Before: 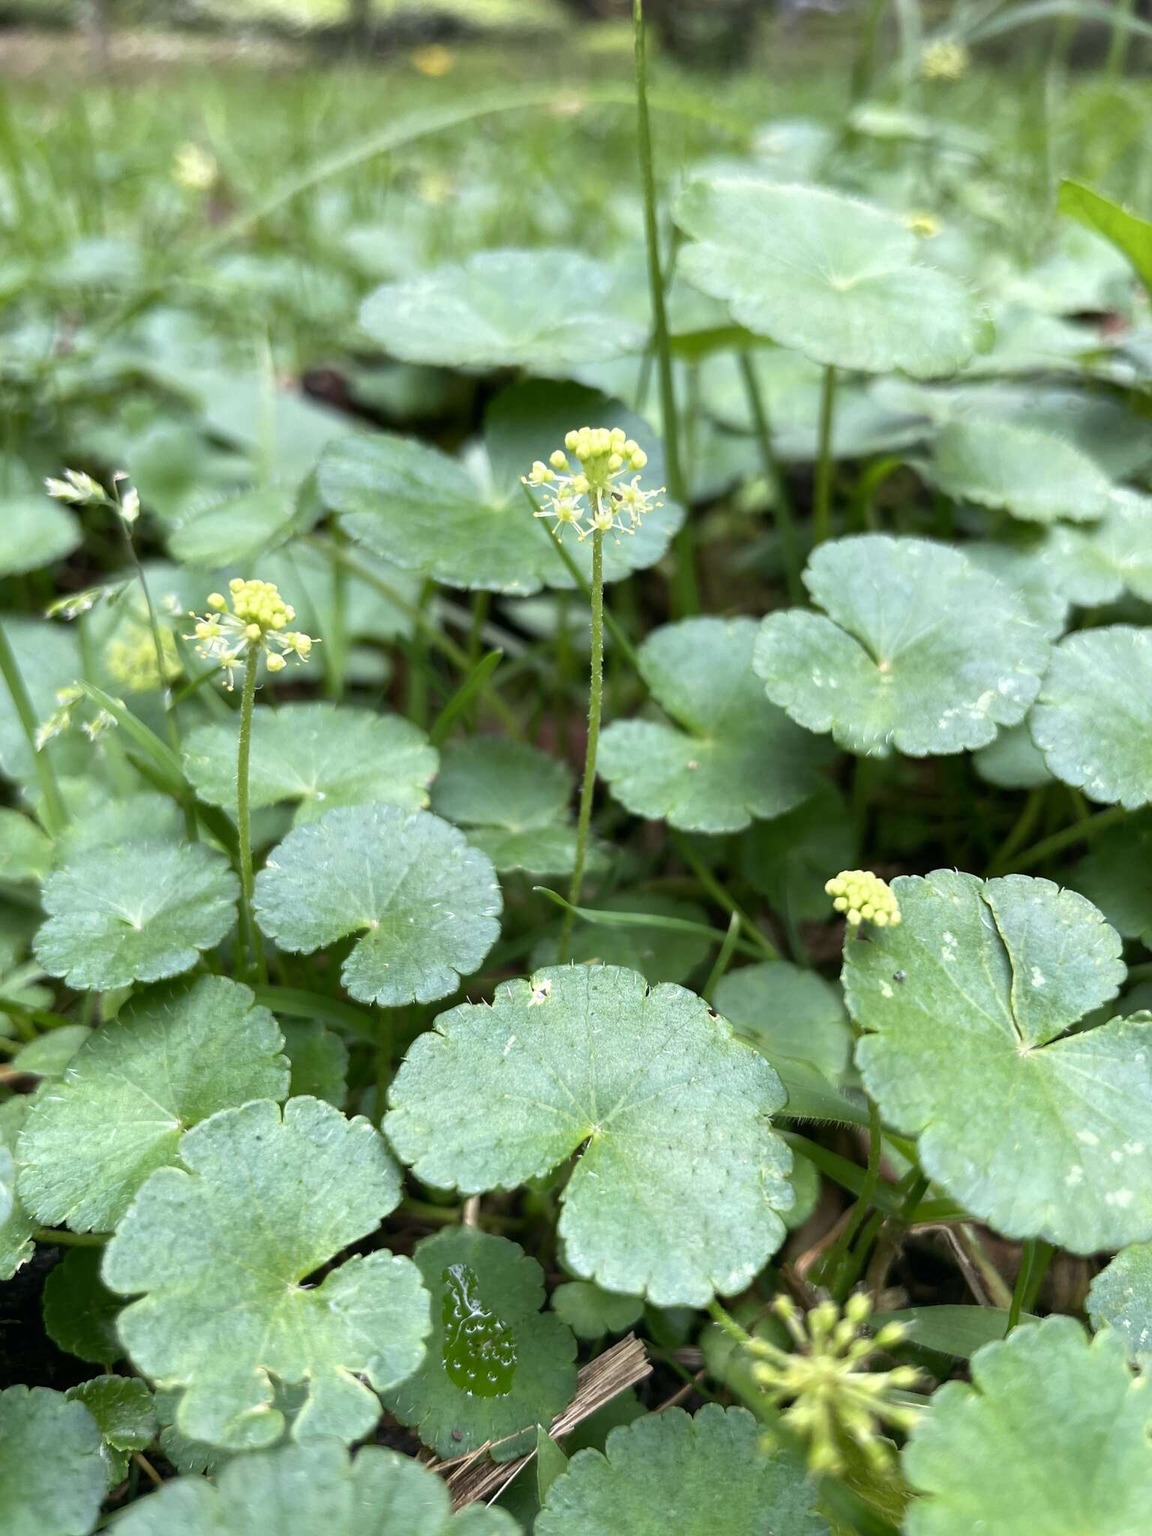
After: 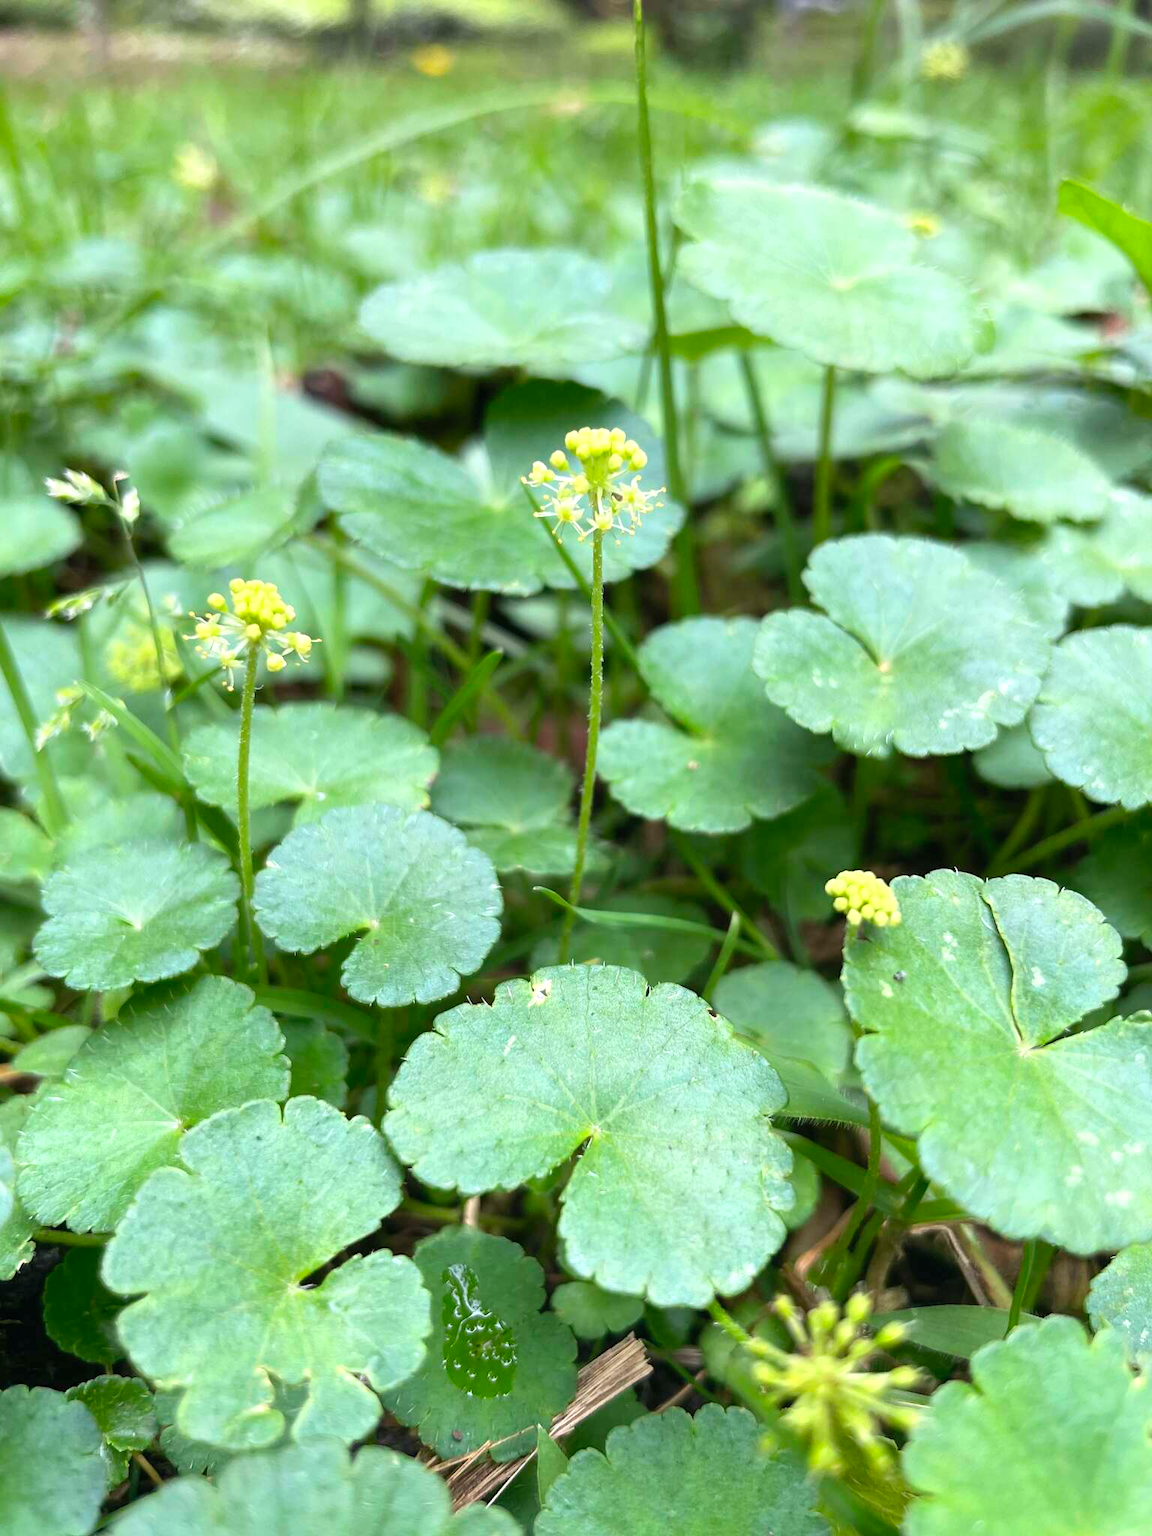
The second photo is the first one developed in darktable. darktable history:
local contrast: mode bilateral grid, contrast 100, coarseness 99, detail 92%, midtone range 0.2
exposure: exposure 0.194 EV, compensate highlight preservation false
contrast brightness saturation: contrast 0.074, brightness 0.074, saturation 0.177
